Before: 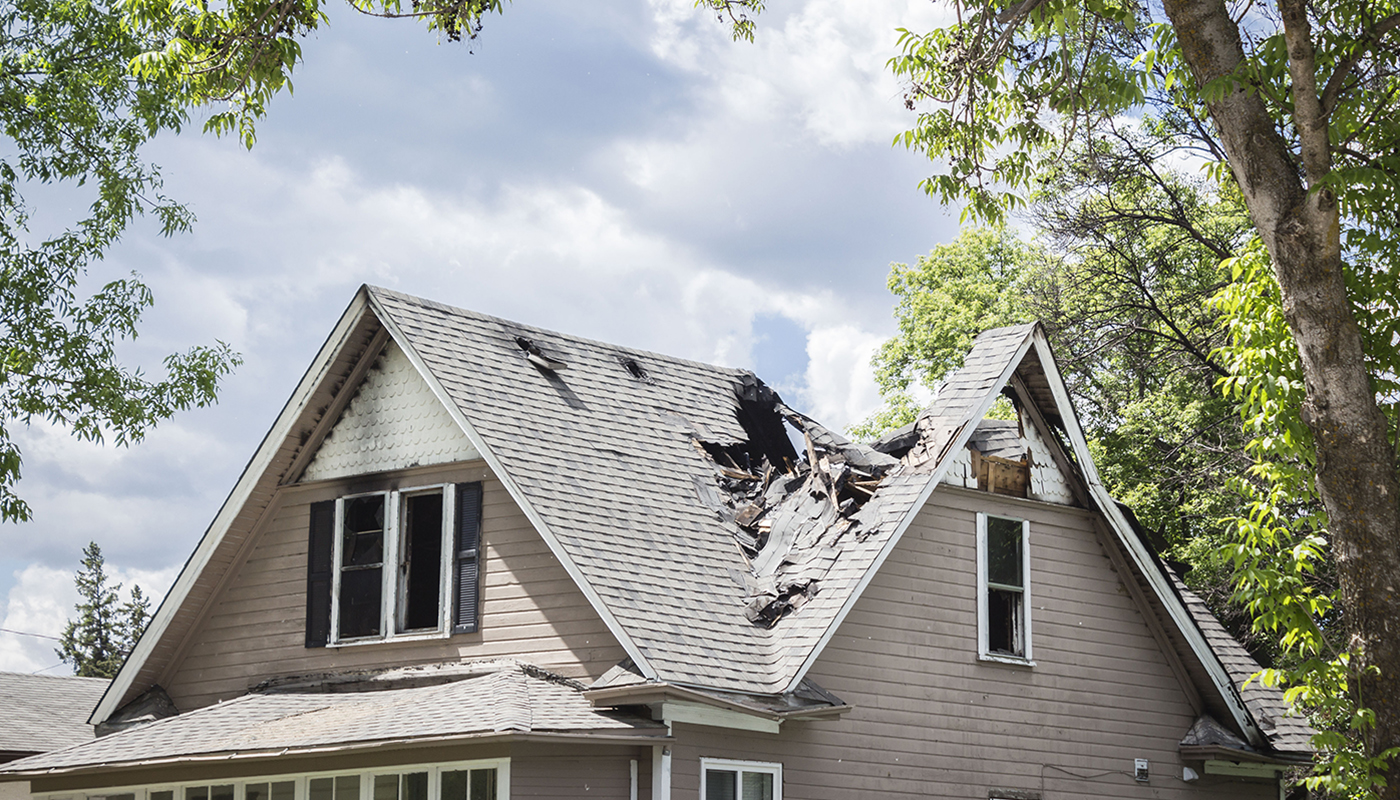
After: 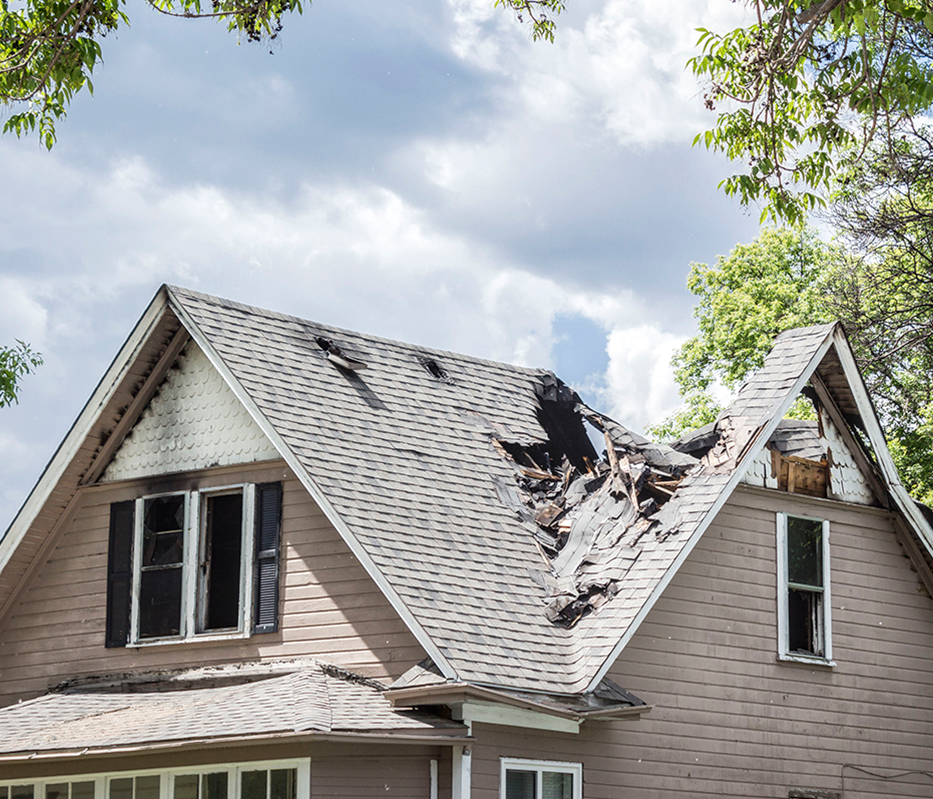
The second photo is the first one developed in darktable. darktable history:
local contrast: on, module defaults
crop and rotate: left 14.385%, right 18.948%
